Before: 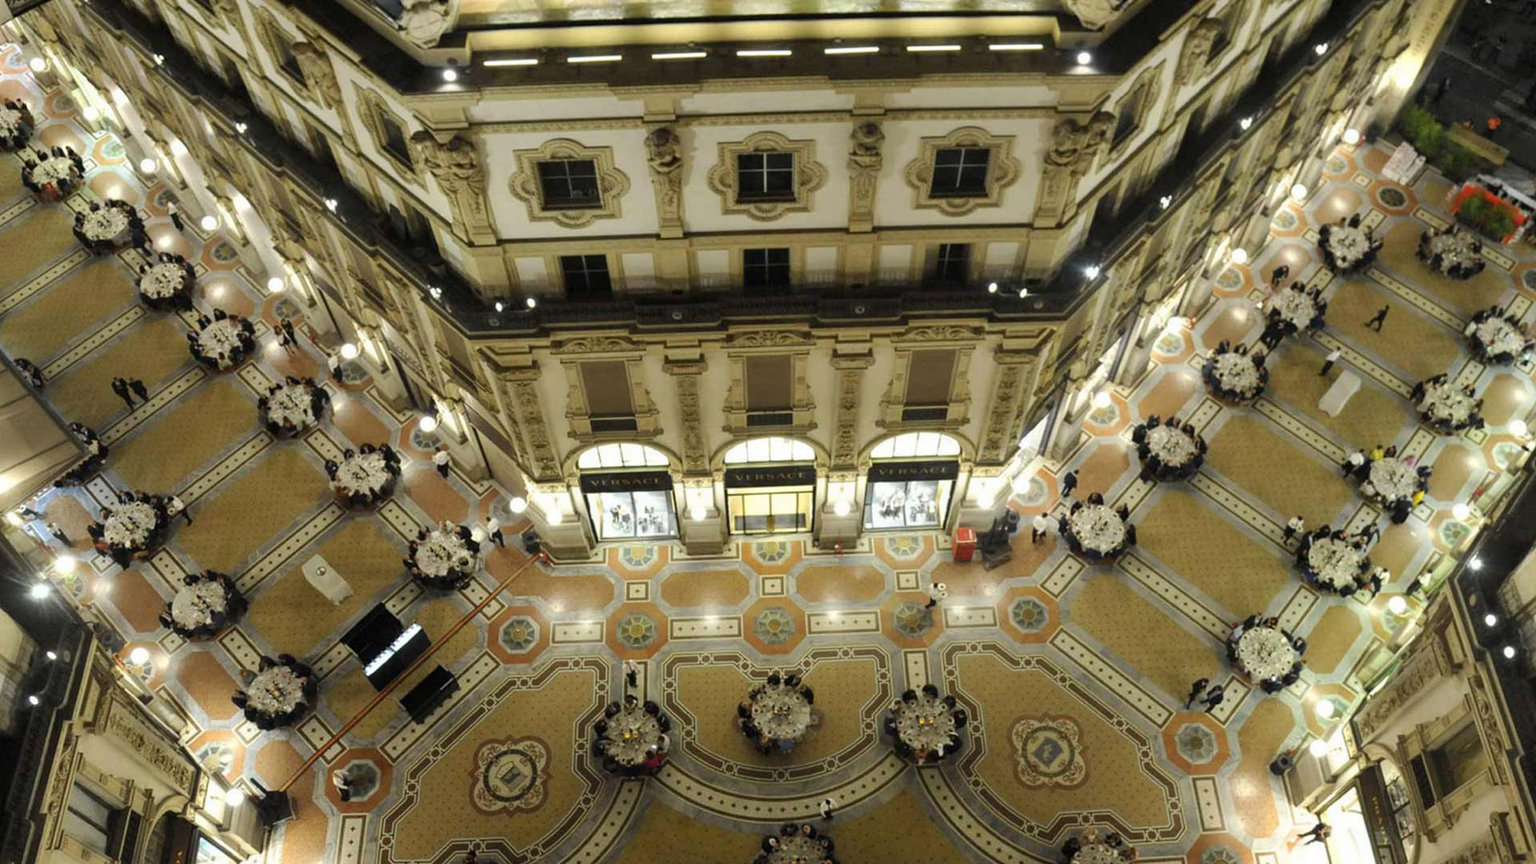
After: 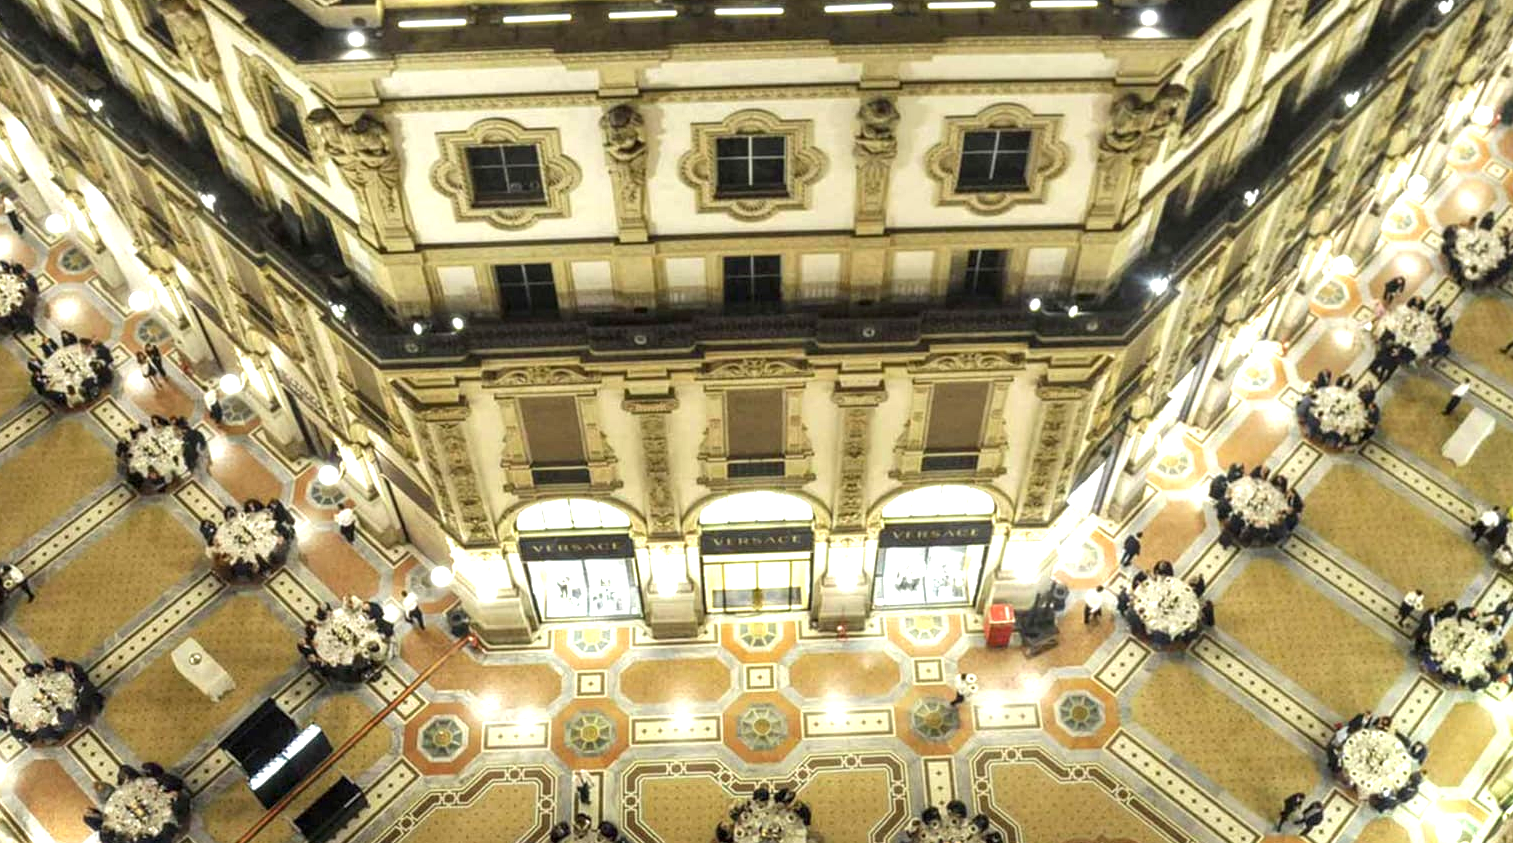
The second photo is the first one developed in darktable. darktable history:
local contrast: on, module defaults
crop and rotate: left 10.77%, top 5.1%, right 10.41%, bottom 16.76%
exposure: black level correction 0, exposure 1.015 EV, compensate exposure bias true, compensate highlight preservation false
